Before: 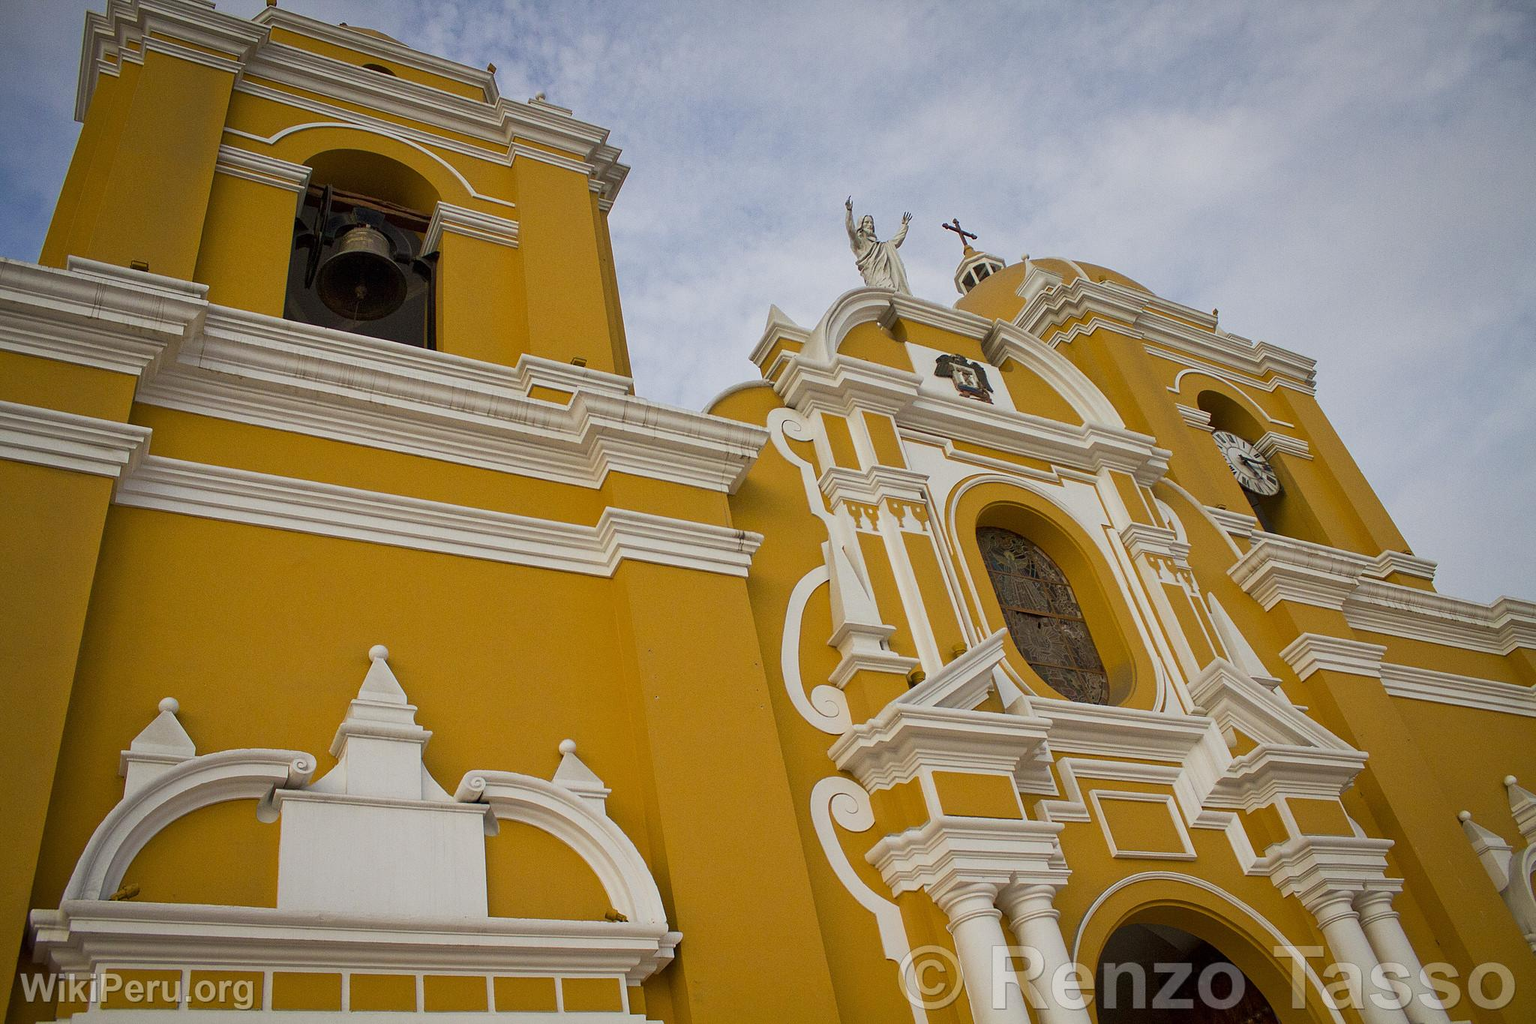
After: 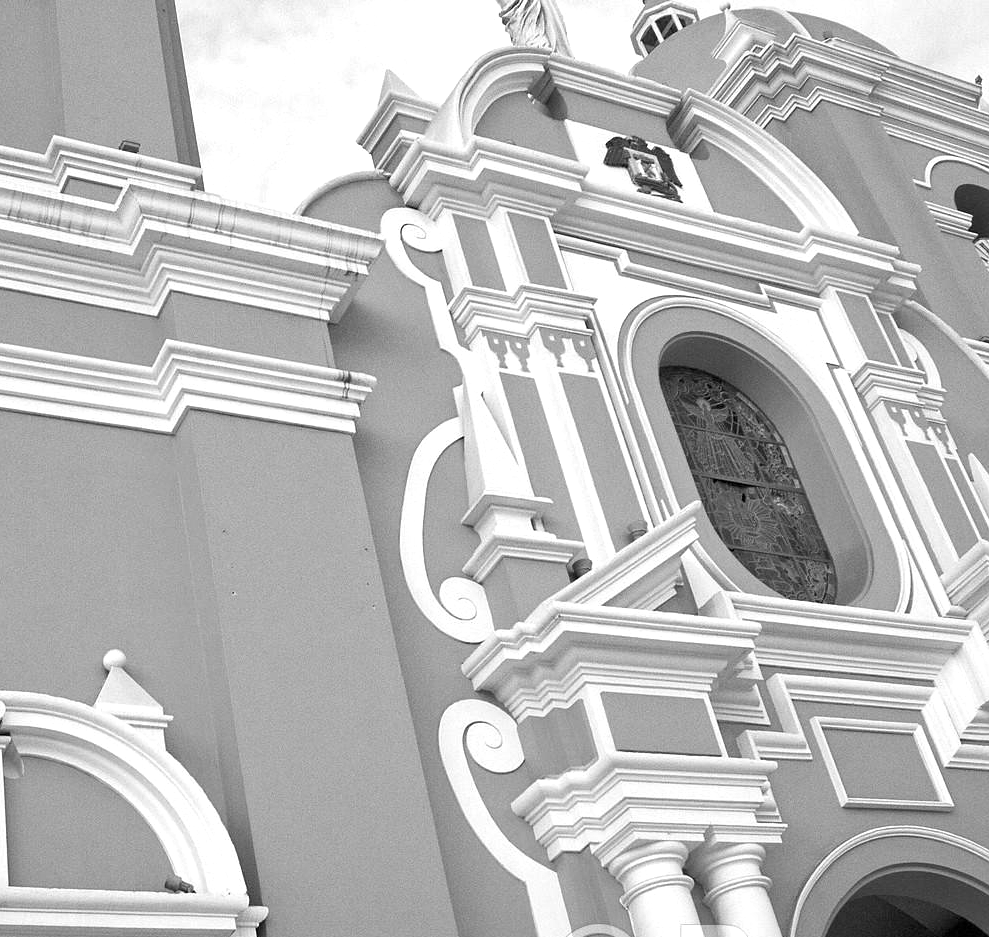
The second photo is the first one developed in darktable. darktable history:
crop: left 31.379%, top 24.658%, right 20.326%, bottom 6.628%
monochrome: on, module defaults
contrast equalizer: y [[0.509, 0.517, 0.523, 0.523, 0.517, 0.509], [0.5 ×6], [0.5 ×6], [0 ×6], [0 ×6]]
exposure: black level correction 0, exposure 0.95 EV, compensate exposure bias true, compensate highlight preservation false
color correction: highlights b* 3
